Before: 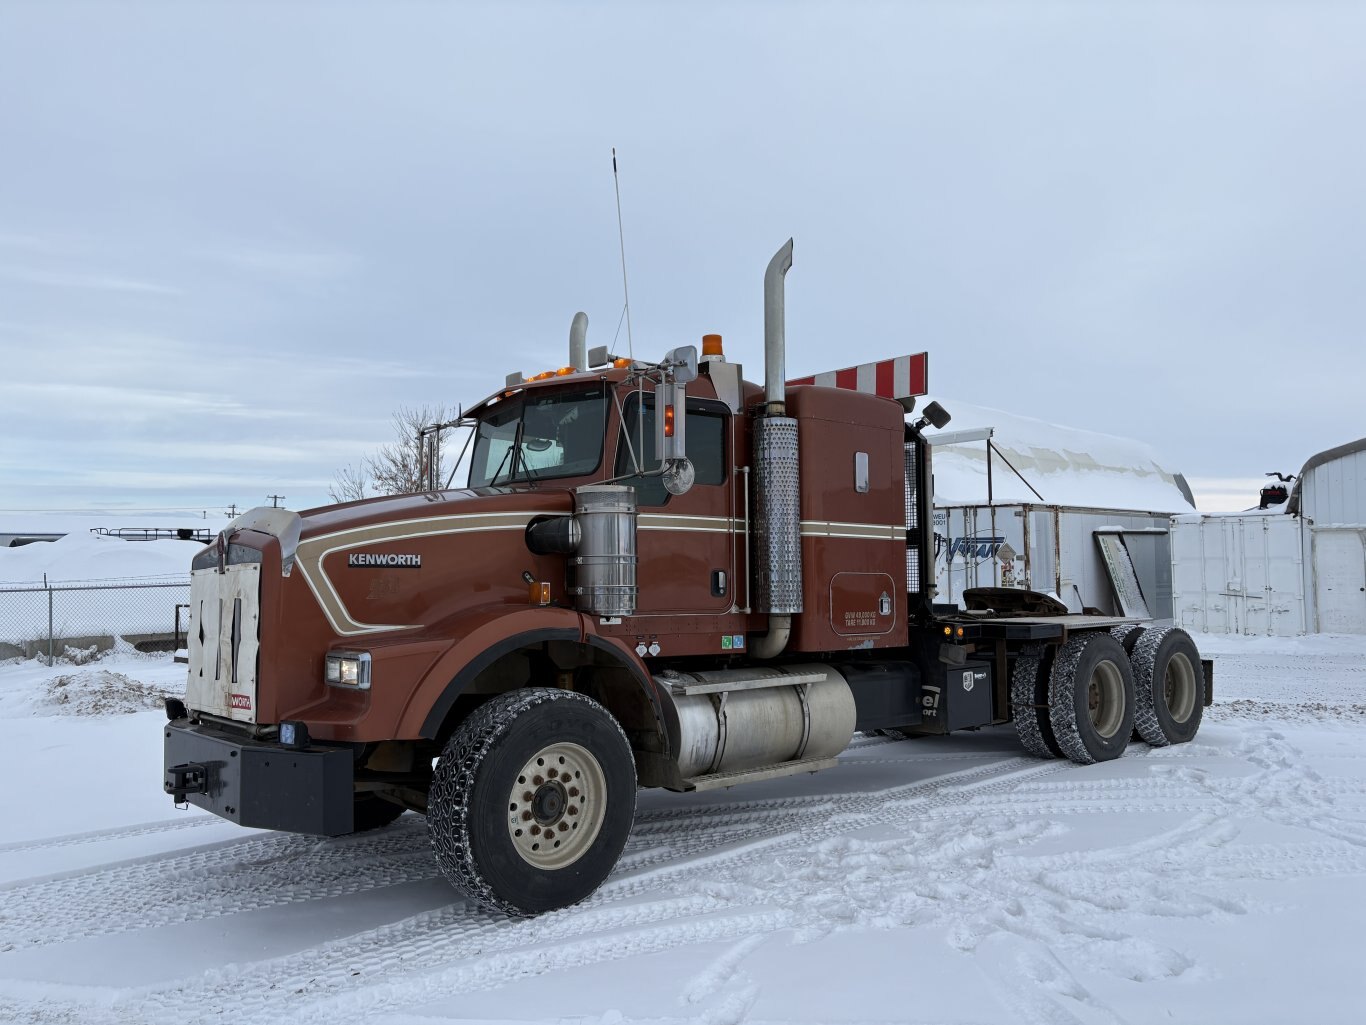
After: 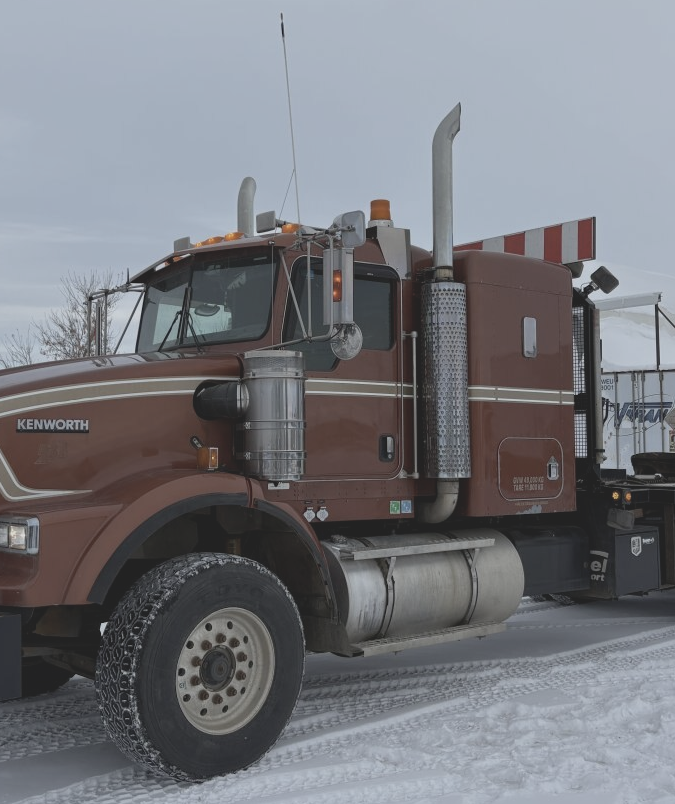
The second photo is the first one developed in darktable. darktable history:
crop and rotate: angle 0.02°, left 24.353%, top 13.219%, right 26.156%, bottom 8.224%
contrast brightness saturation: contrast -0.26, saturation -0.43
